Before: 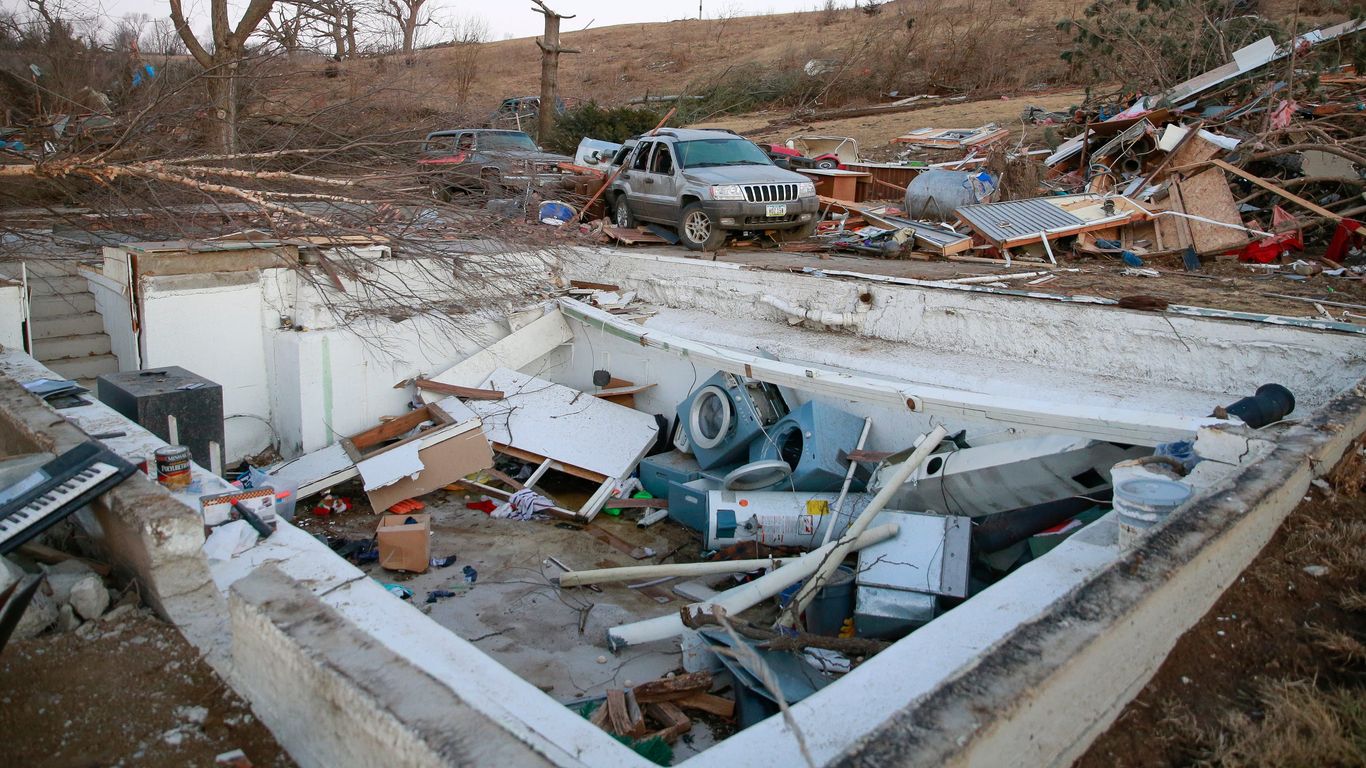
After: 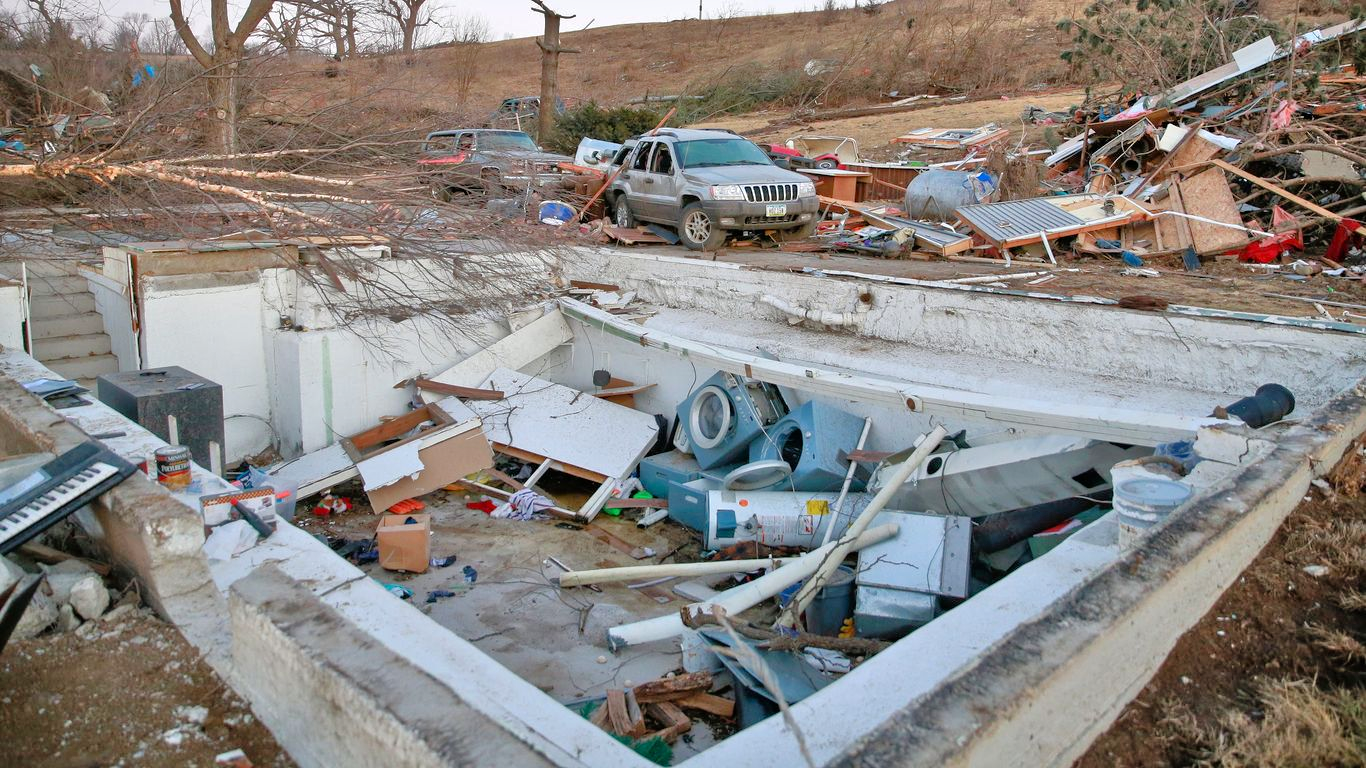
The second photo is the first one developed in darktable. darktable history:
tone equalizer: -7 EV 0.15 EV, -6 EV 0.6 EV, -5 EV 1.15 EV, -4 EV 1.33 EV, -3 EV 1.15 EV, -2 EV 0.6 EV, -1 EV 0.15 EV, mask exposure compensation -0.5 EV
shadows and highlights: shadows 40, highlights -54, highlights color adjustment 46%, low approximation 0.01, soften with gaussian
